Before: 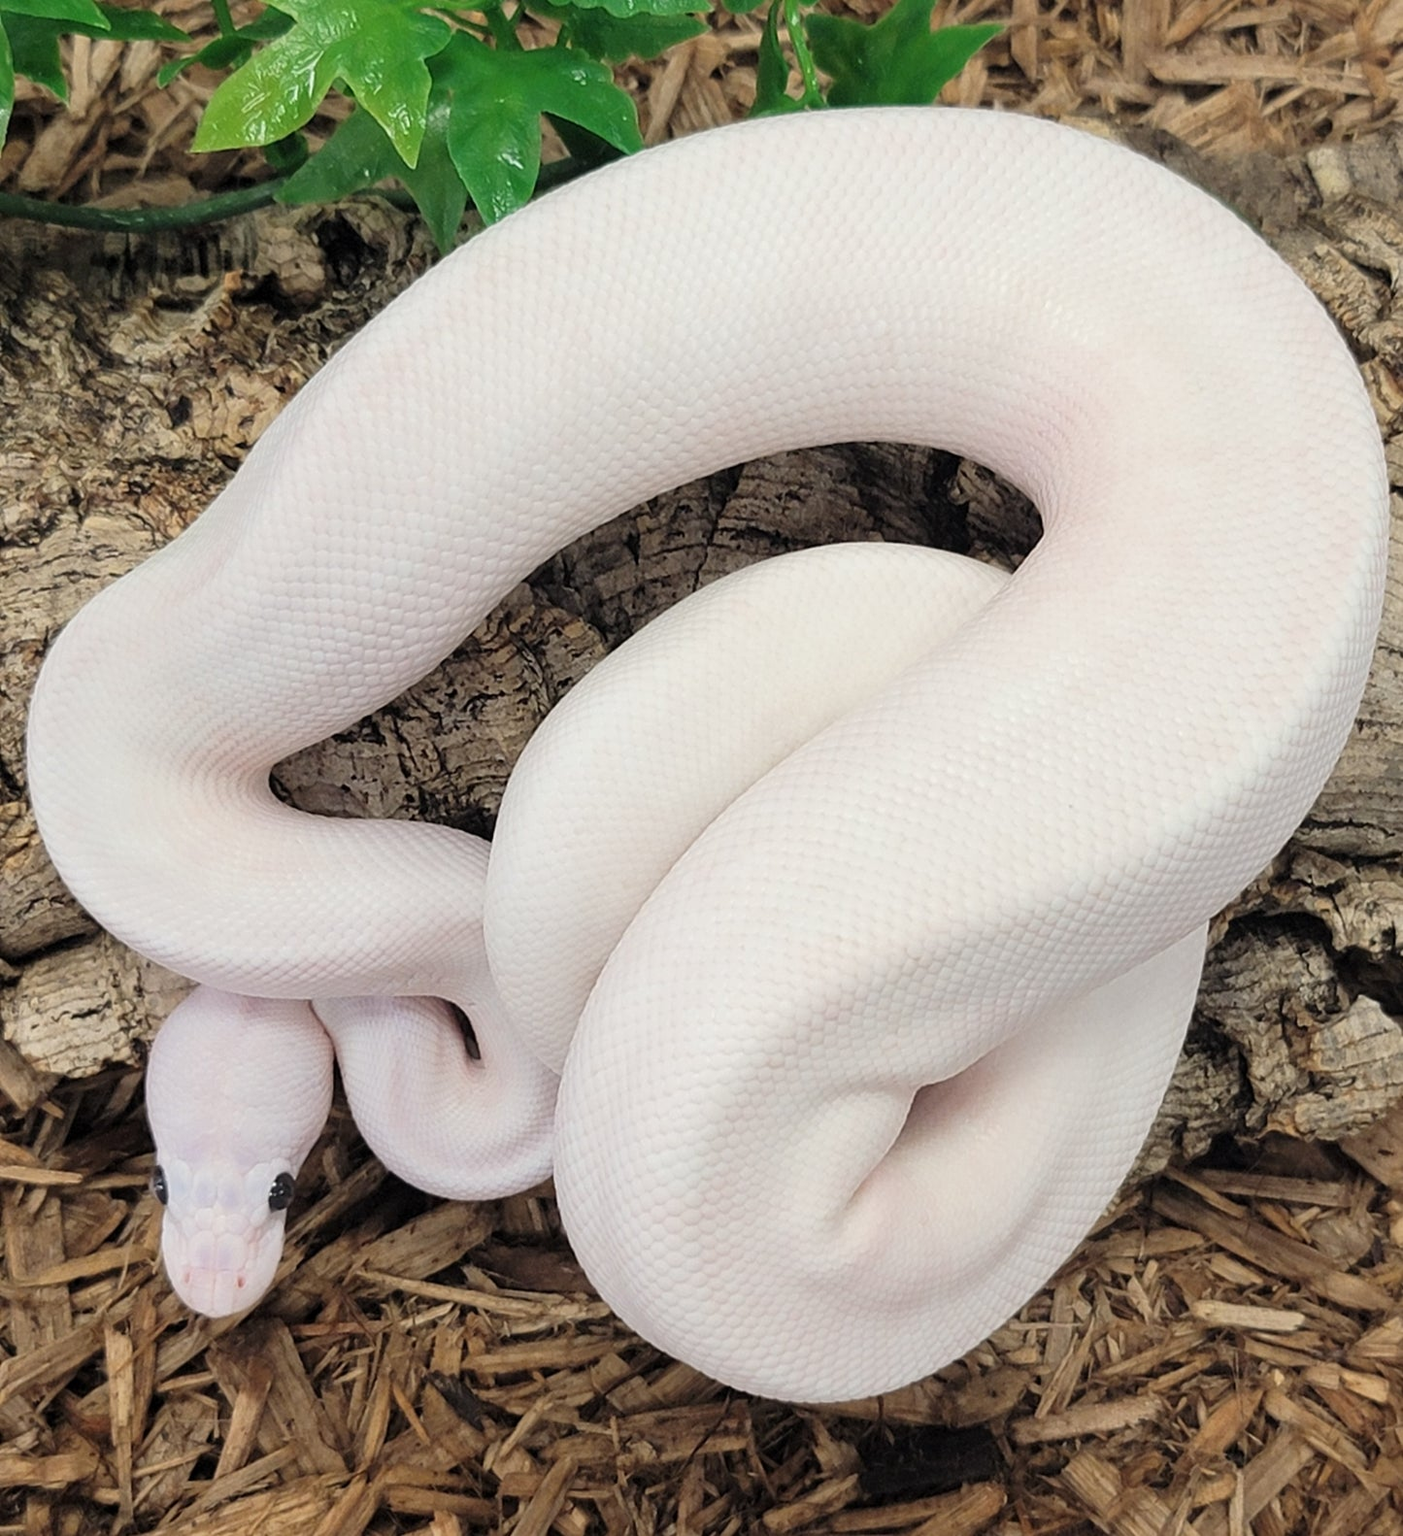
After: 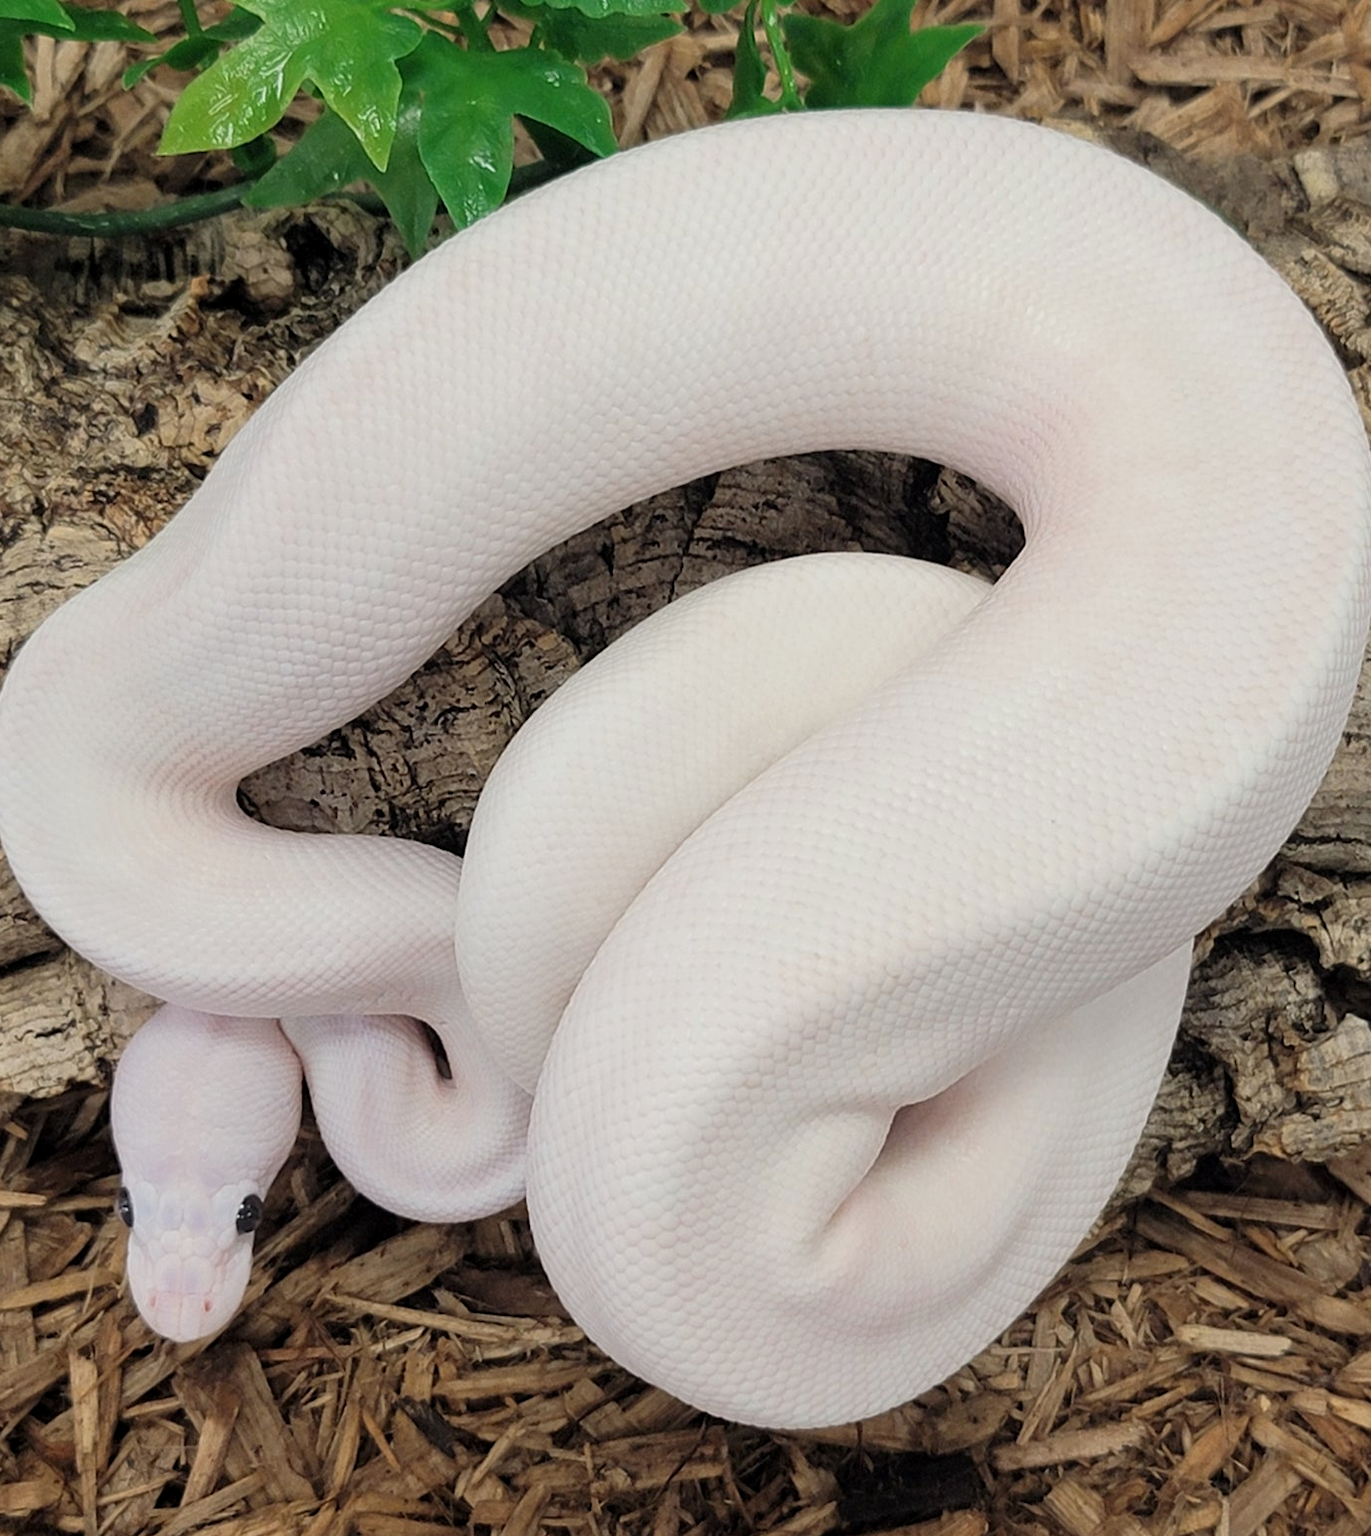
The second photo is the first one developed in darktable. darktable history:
crop and rotate: left 2.695%, right 1.256%, bottom 1.827%
exposure: black level correction 0.002, exposure -0.204 EV, compensate highlight preservation false
